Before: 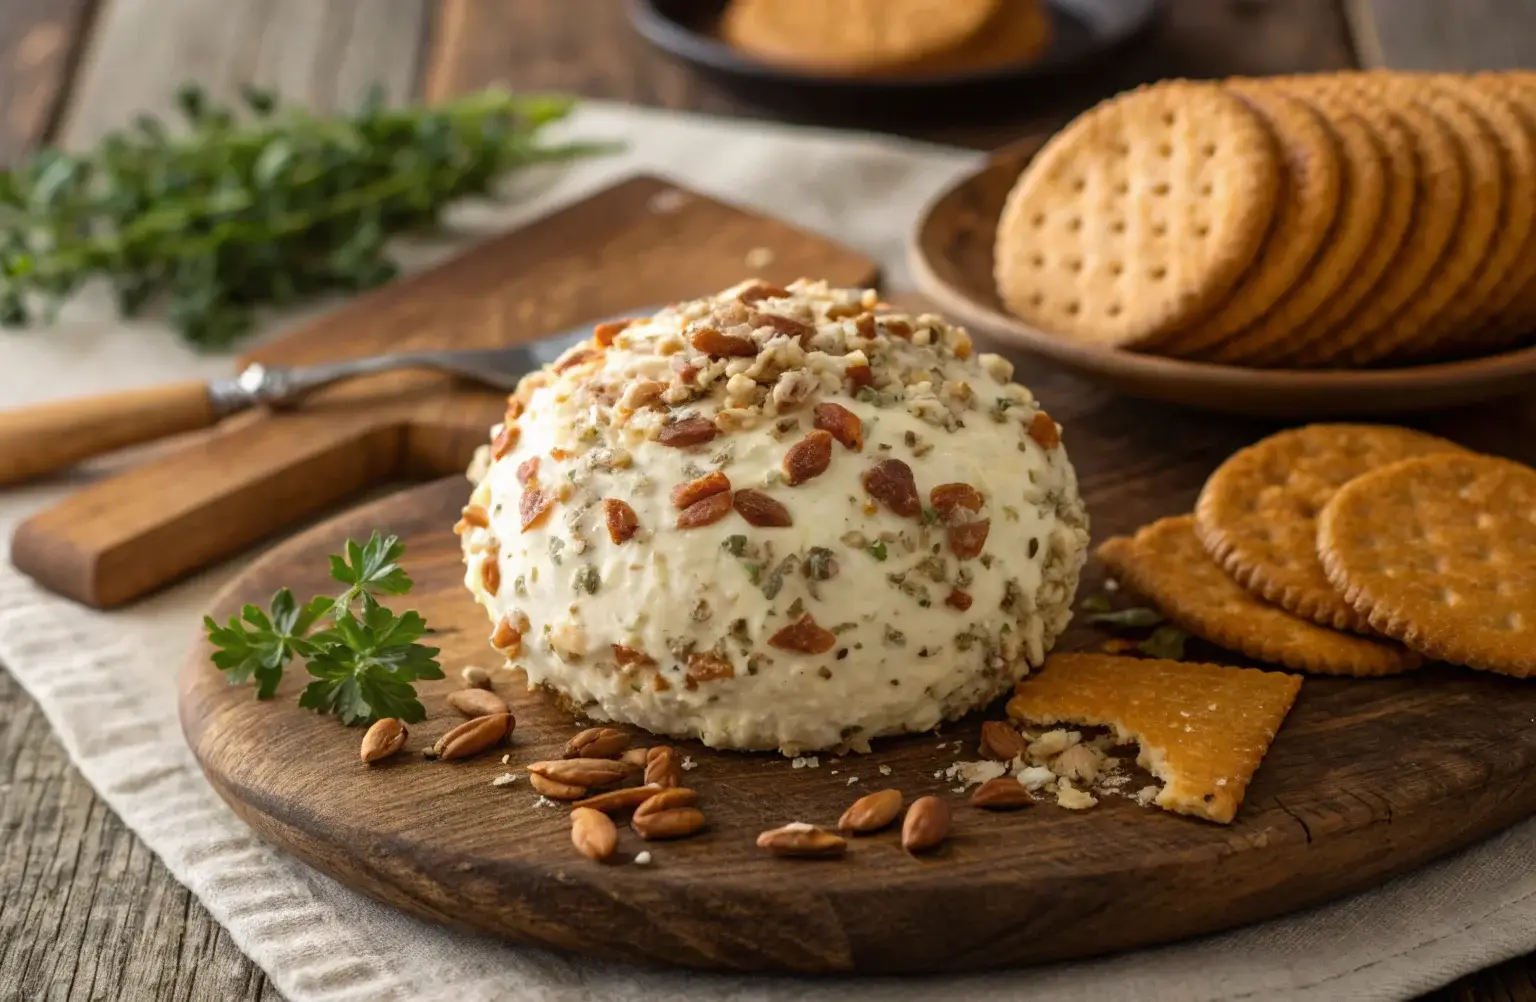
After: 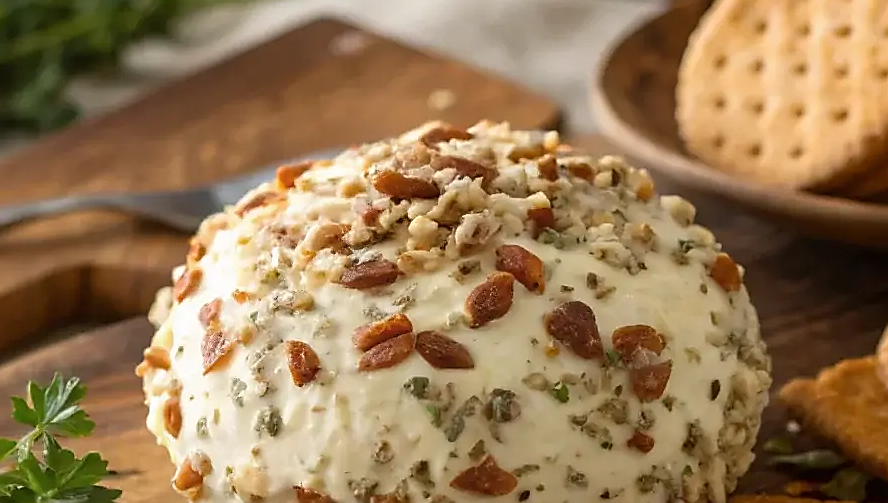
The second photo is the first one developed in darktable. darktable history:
crop: left 20.75%, top 15.801%, right 21.424%, bottom 33.922%
sharpen: radius 1.368, amount 1.267, threshold 0.846
